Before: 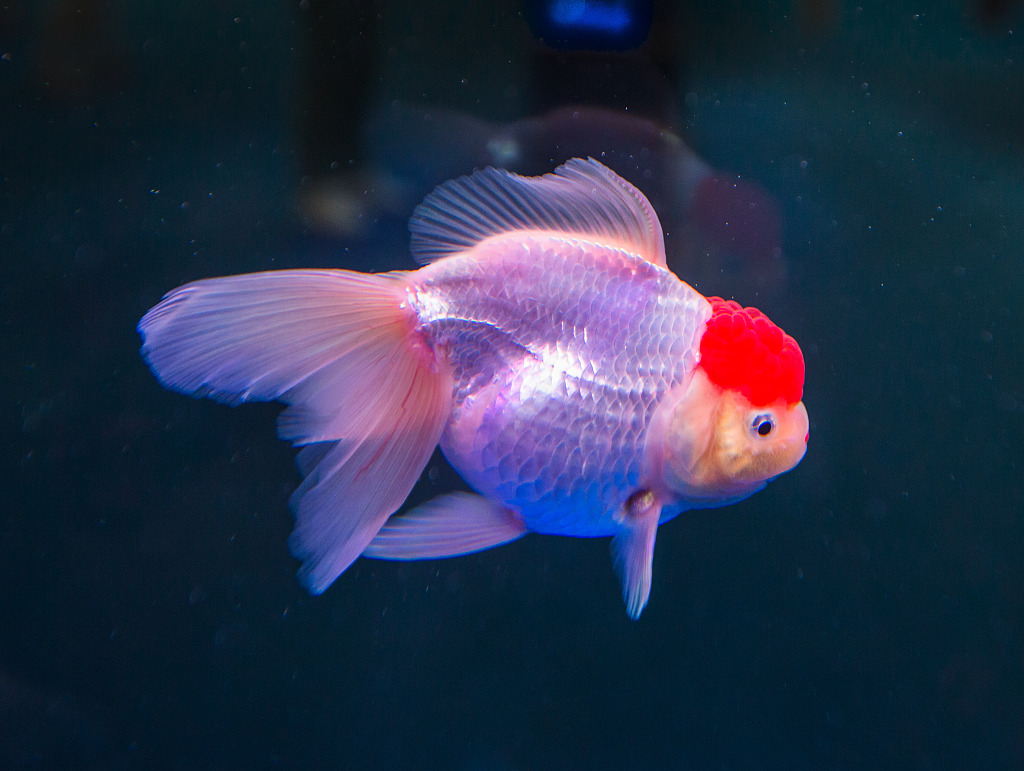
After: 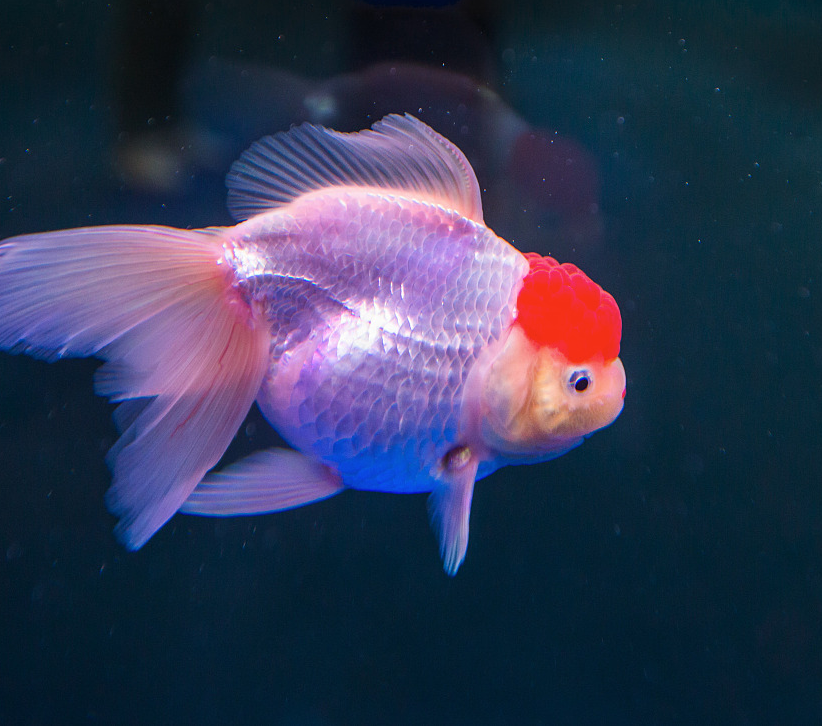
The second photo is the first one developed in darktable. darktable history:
crop and rotate: left 17.959%, top 5.771%, right 1.742%
color zones: curves: ch1 [(0, 0.469) (0.01, 0.469) (0.12, 0.446) (0.248, 0.469) (0.5, 0.5) (0.748, 0.5) (0.99, 0.469) (1, 0.469)]
tone equalizer: on, module defaults
